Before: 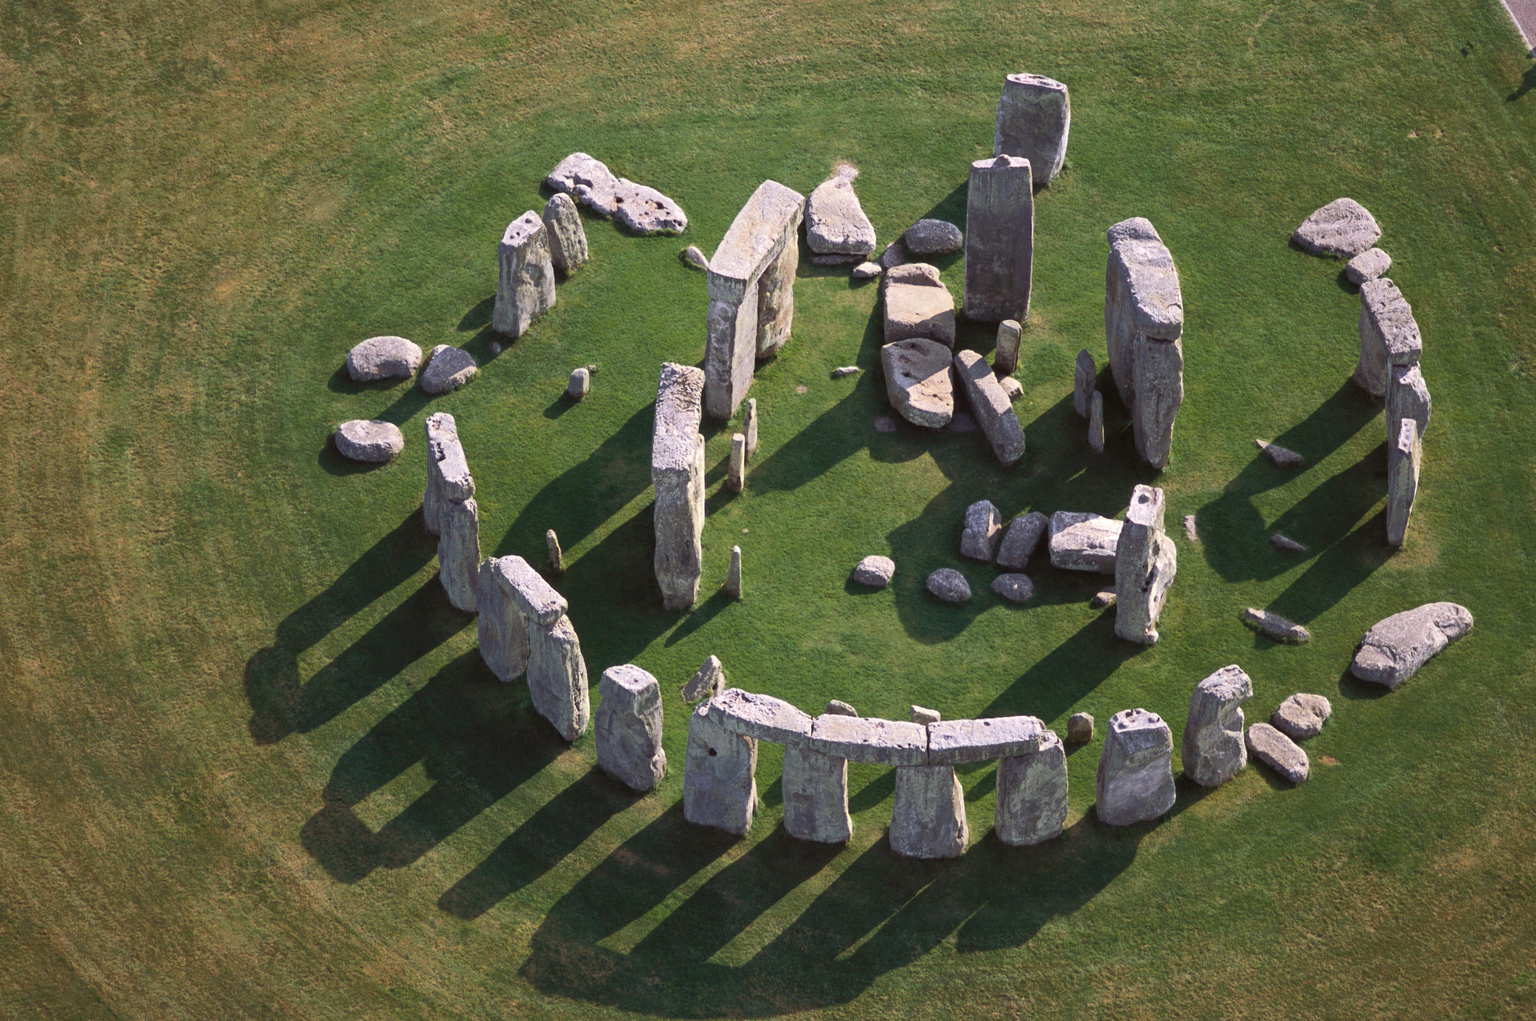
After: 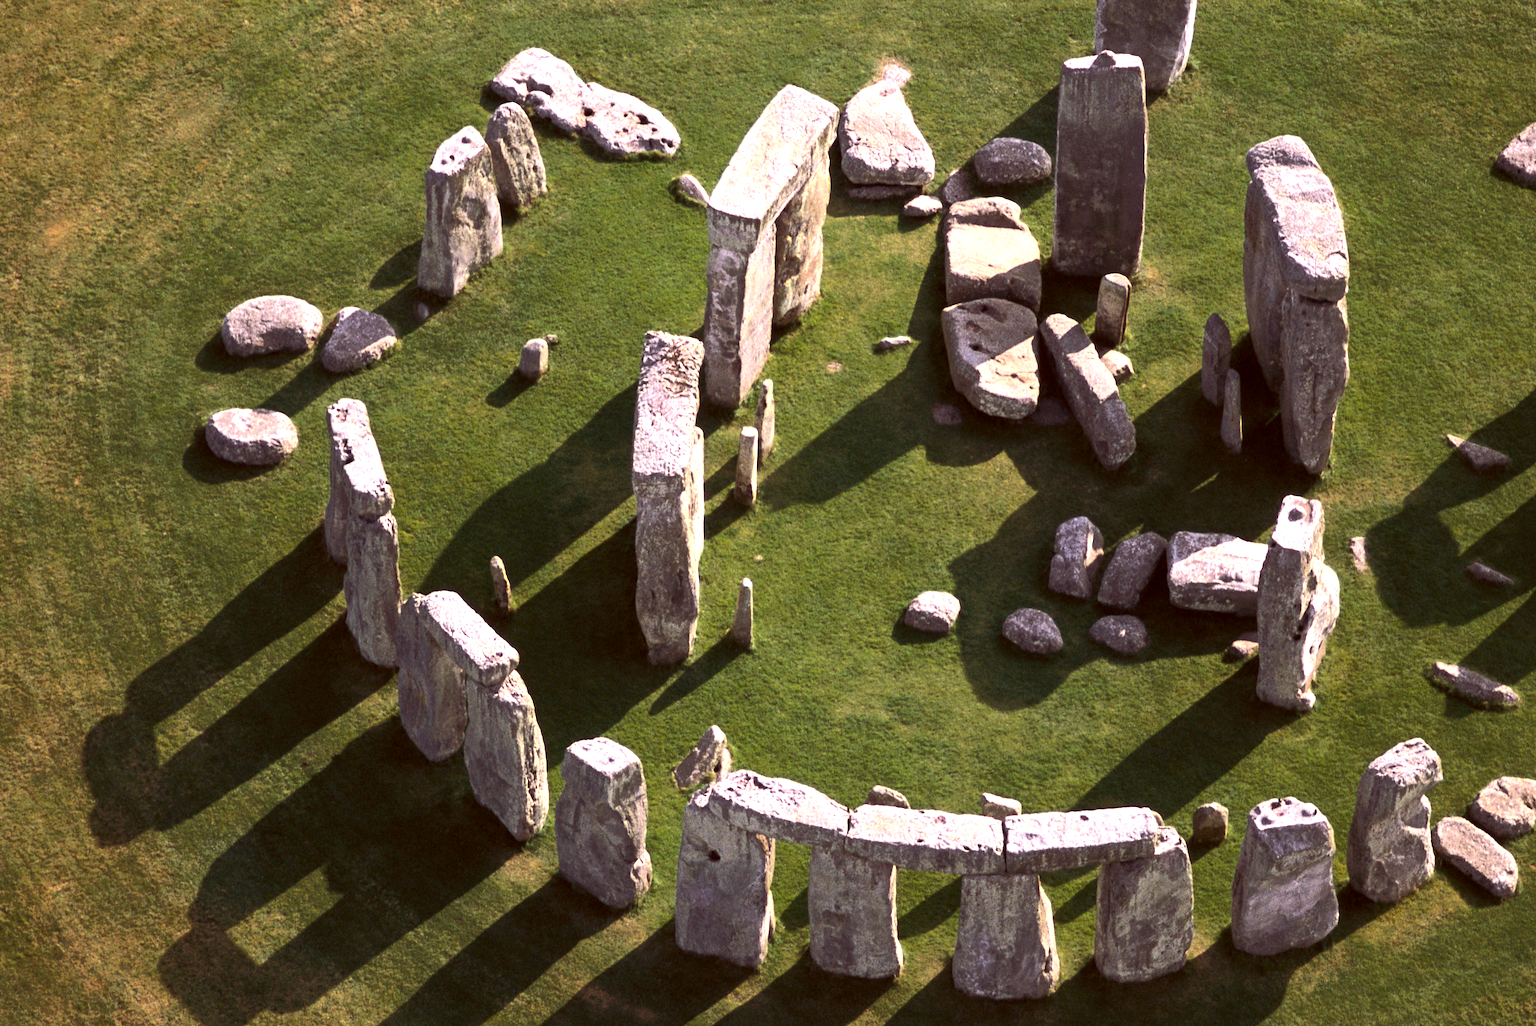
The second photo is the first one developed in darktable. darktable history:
crop and rotate: left 11.917%, top 11.488%, right 13.893%, bottom 13.907%
color balance rgb: shadows lift › hue 87.76°, global offset › luminance -0.474%, perceptual saturation grading › global saturation -3.965%, perceptual saturation grading › shadows -1.26%, perceptual brilliance grading › highlights 20.446%, perceptual brilliance grading › mid-tones 19.802%, perceptual brilliance grading › shadows -19.756%, global vibrance 20%
color correction: highlights a* 6.35, highlights b* 7.44, shadows a* 6.51, shadows b* 7.25, saturation 0.902
